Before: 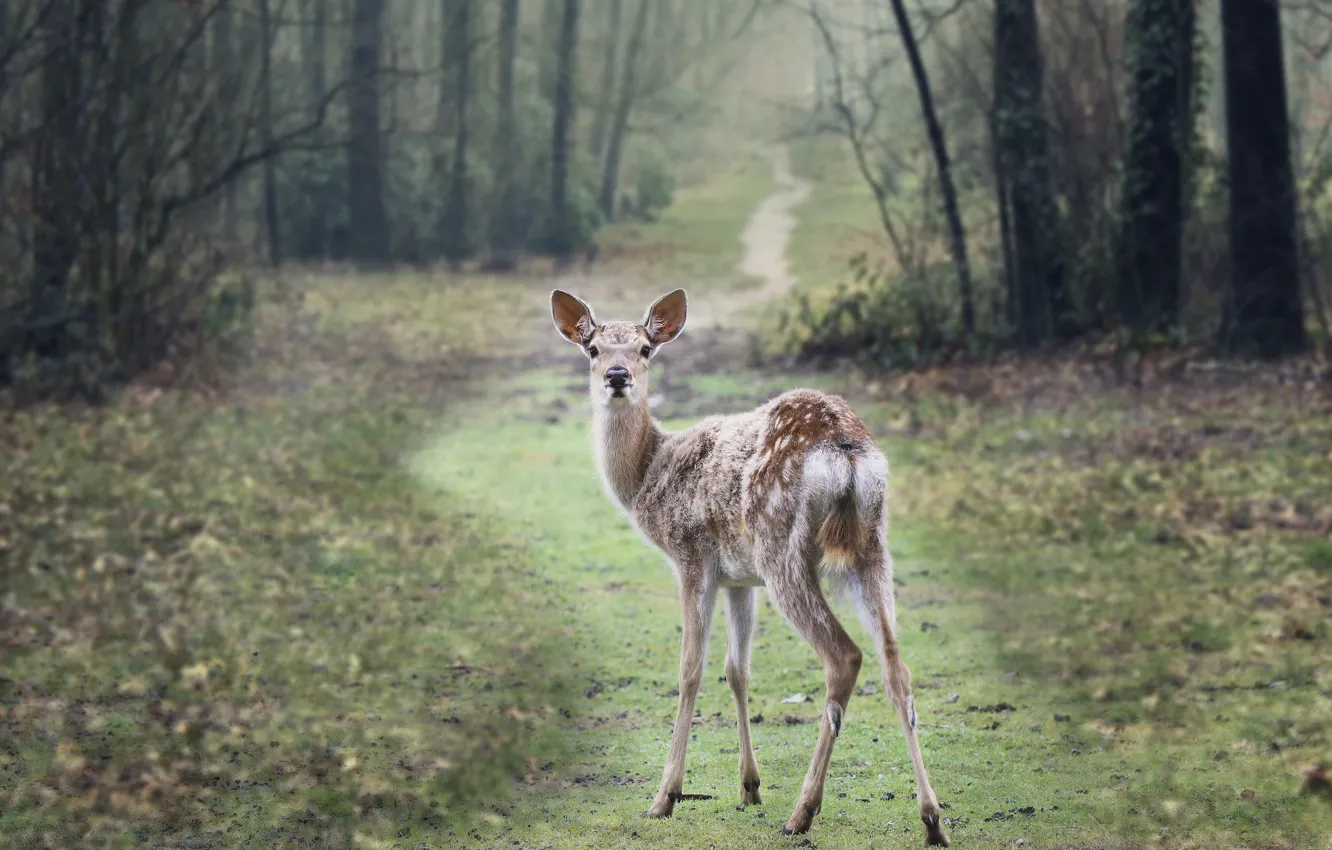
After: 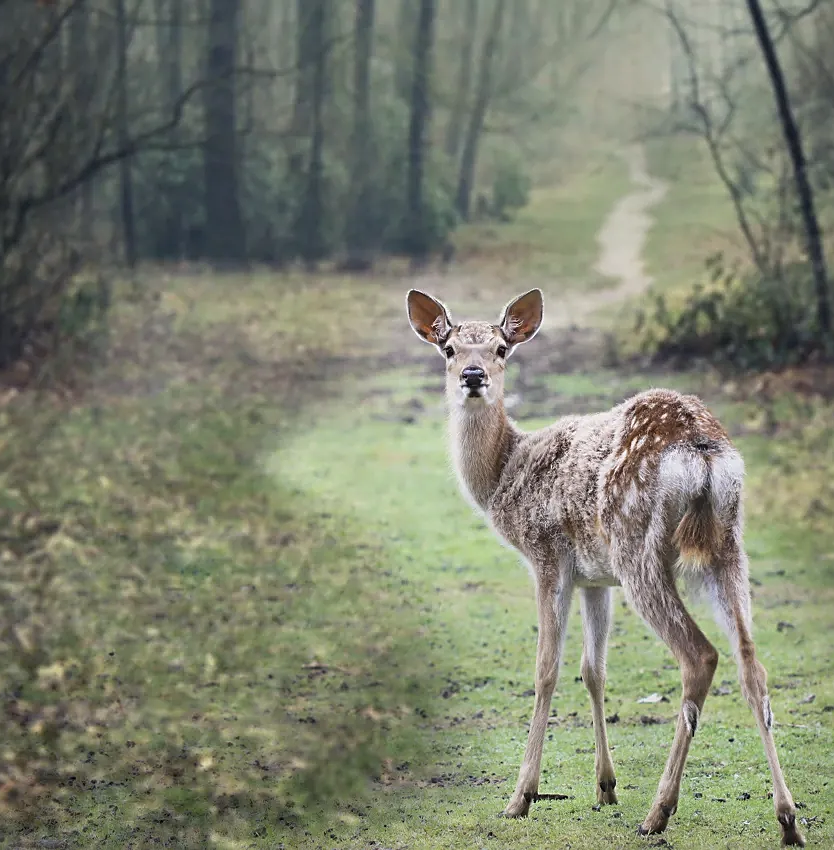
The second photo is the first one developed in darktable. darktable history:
crop: left 10.832%, right 26.484%
sharpen: on, module defaults
